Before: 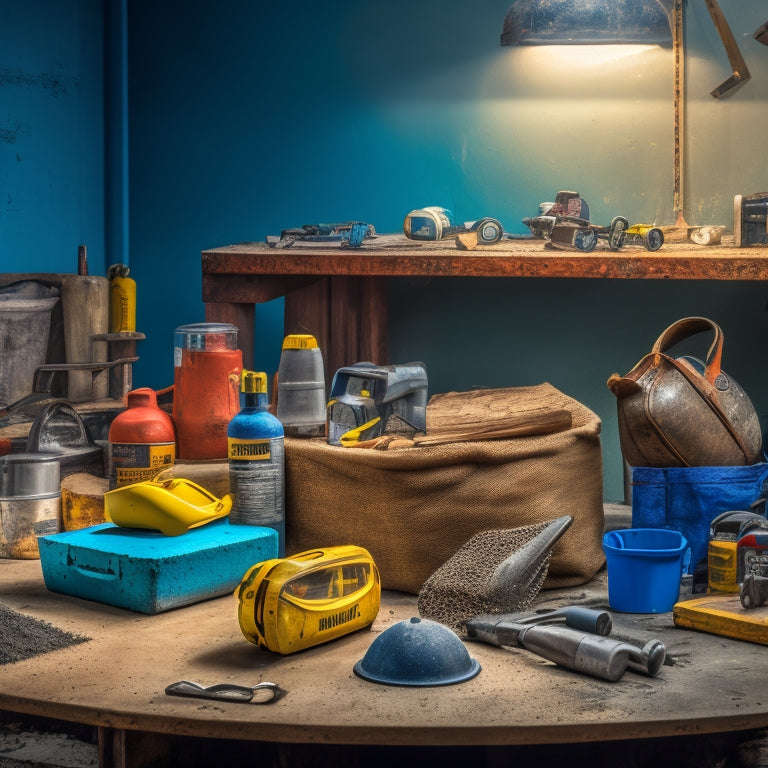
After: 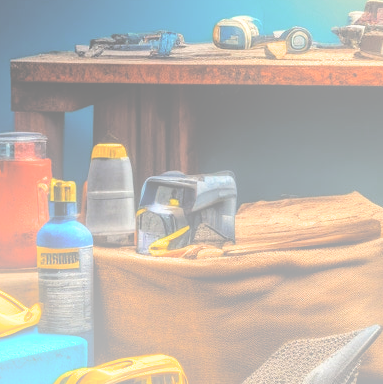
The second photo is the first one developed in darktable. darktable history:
filmic rgb: black relative exposure -3.57 EV, white relative exposure 2.29 EV, hardness 3.41
white balance: emerald 1
bloom: size 25%, threshold 5%, strength 90%
crop: left 25%, top 25%, right 25%, bottom 25%
exposure: black level correction -0.023, exposure -0.039 EV, compensate highlight preservation false
